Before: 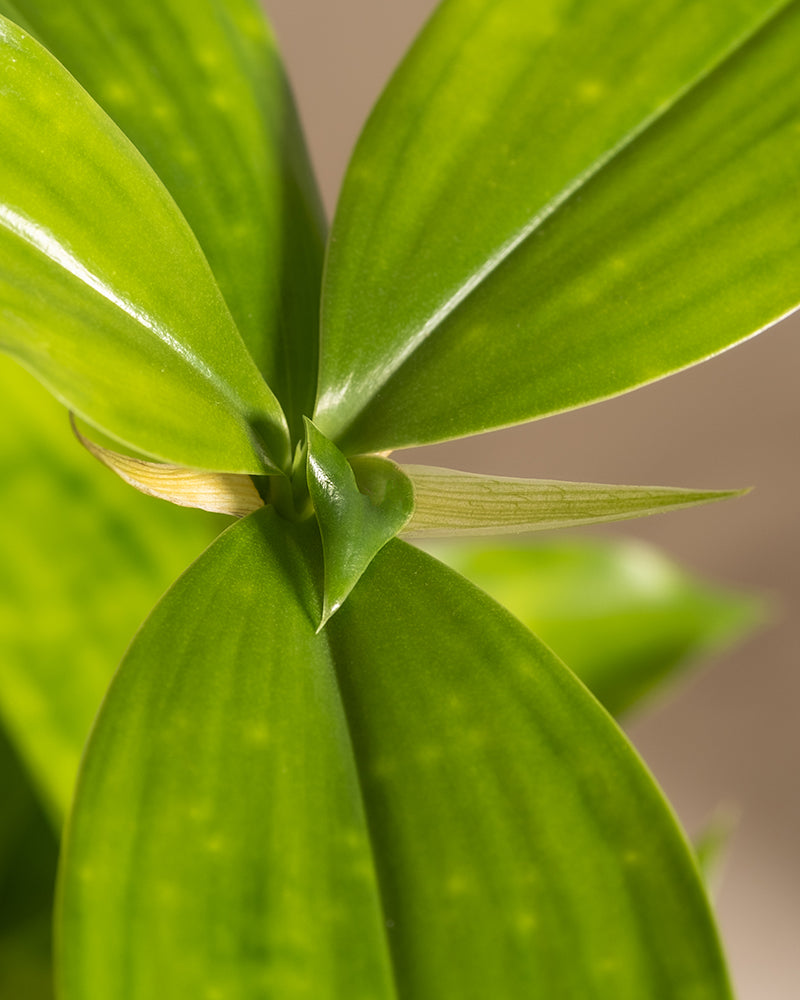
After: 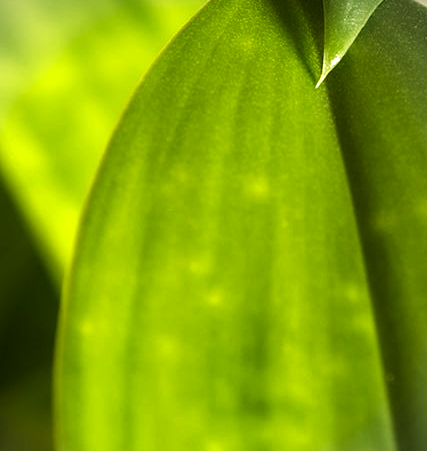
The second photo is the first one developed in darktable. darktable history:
tone equalizer: -8 EV -0.381 EV, -7 EV -0.399 EV, -6 EV -0.338 EV, -5 EV -0.195 EV, -3 EV 0.214 EV, -2 EV 0.345 EV, -1 EV 0.39 EV, +0 EV 0.413 EV
vignetting: fall-off start 100.25%, fall-off radius 65.39%, center (-0.075, 0.067), automatic ratio true
color balance rgb: shadows lift › luminance -21.89%, shadows lift › chroma 8.858%, shadows lift › hue 284.38°, perceptual saturation grading › global saturation 20%, perceptual saturation grading › highlights -25.515%, perceptual saturation grading › shadows 25.997%, perceptual brilliance grading › highlights 16.142%, perceptual brilliance grading › mid-tones 5.918%, perceptual brilliance grading › shadows -14.985%
crop and rotate: top 54.676%, right 46.565%, bottom 0.161%
